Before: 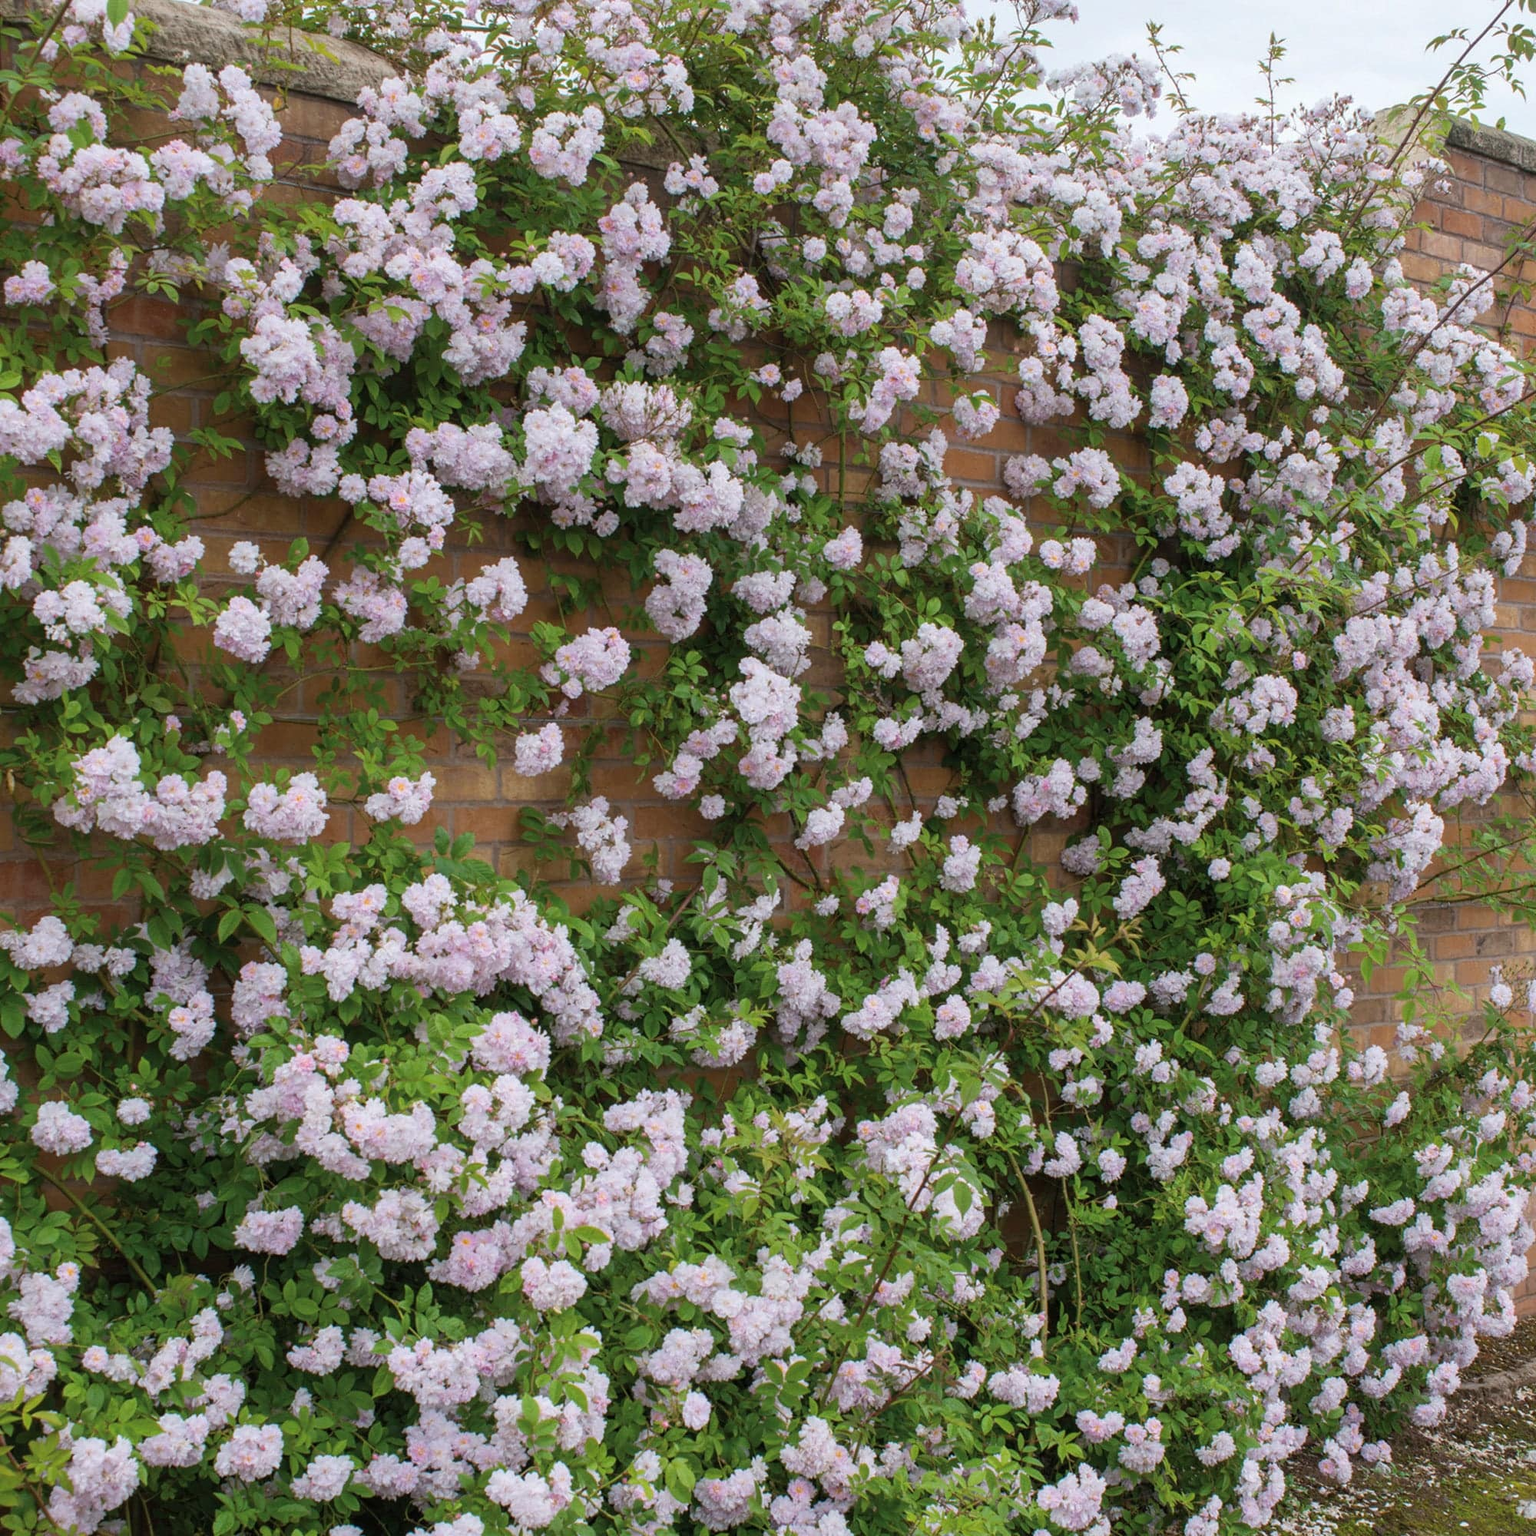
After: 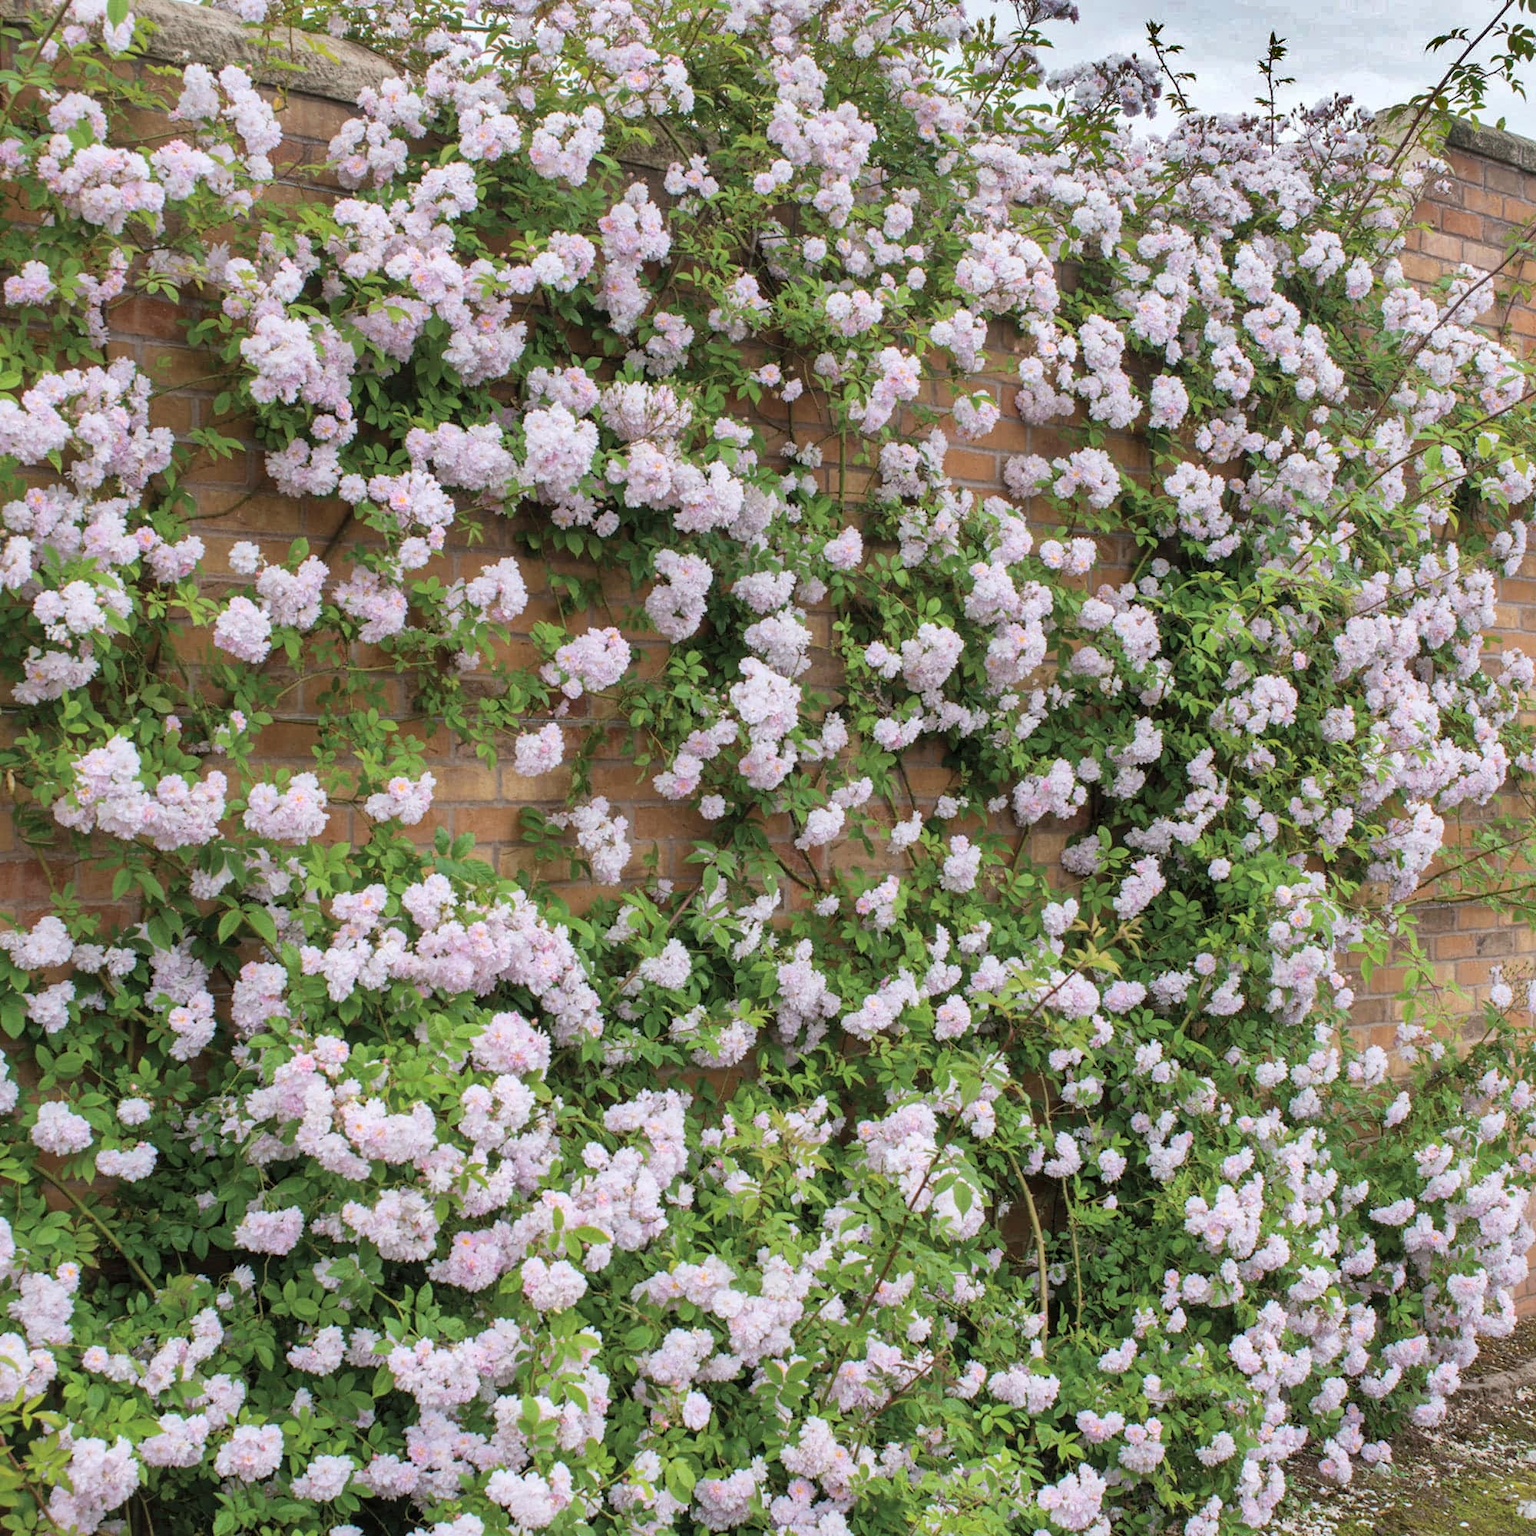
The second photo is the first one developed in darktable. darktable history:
shadows and highlights: shadows 24.5, highlights -78.15, soften with gaussian
white balance: red 1, blue 1
global tonemap: drago (1, 100), detail 1
